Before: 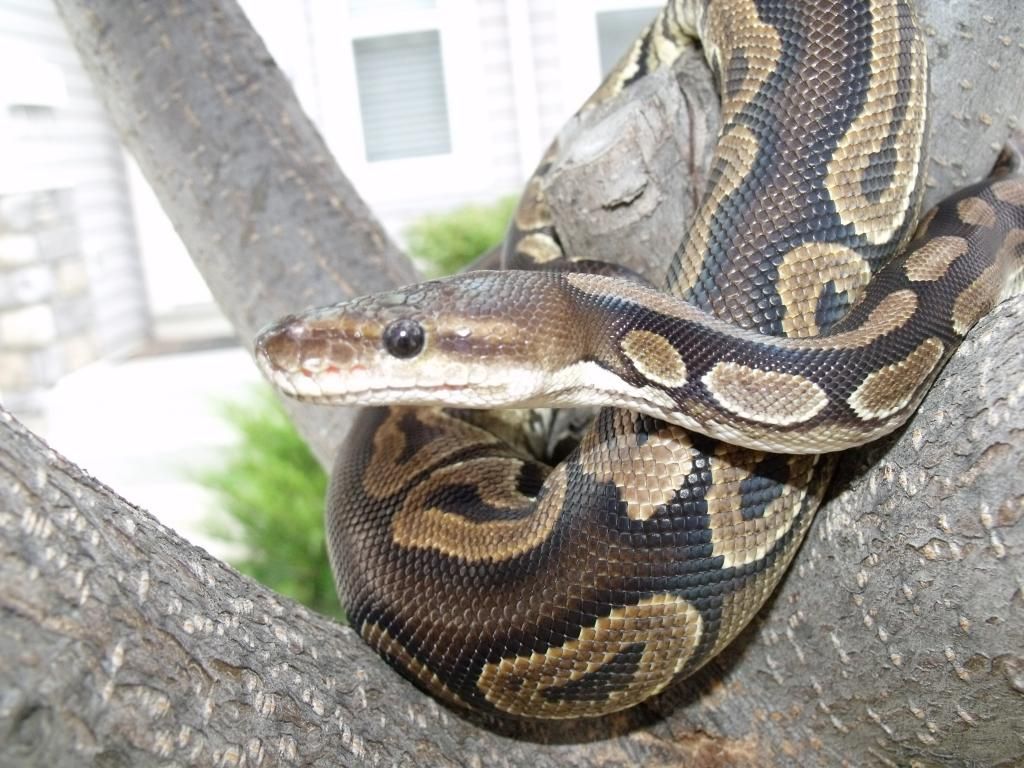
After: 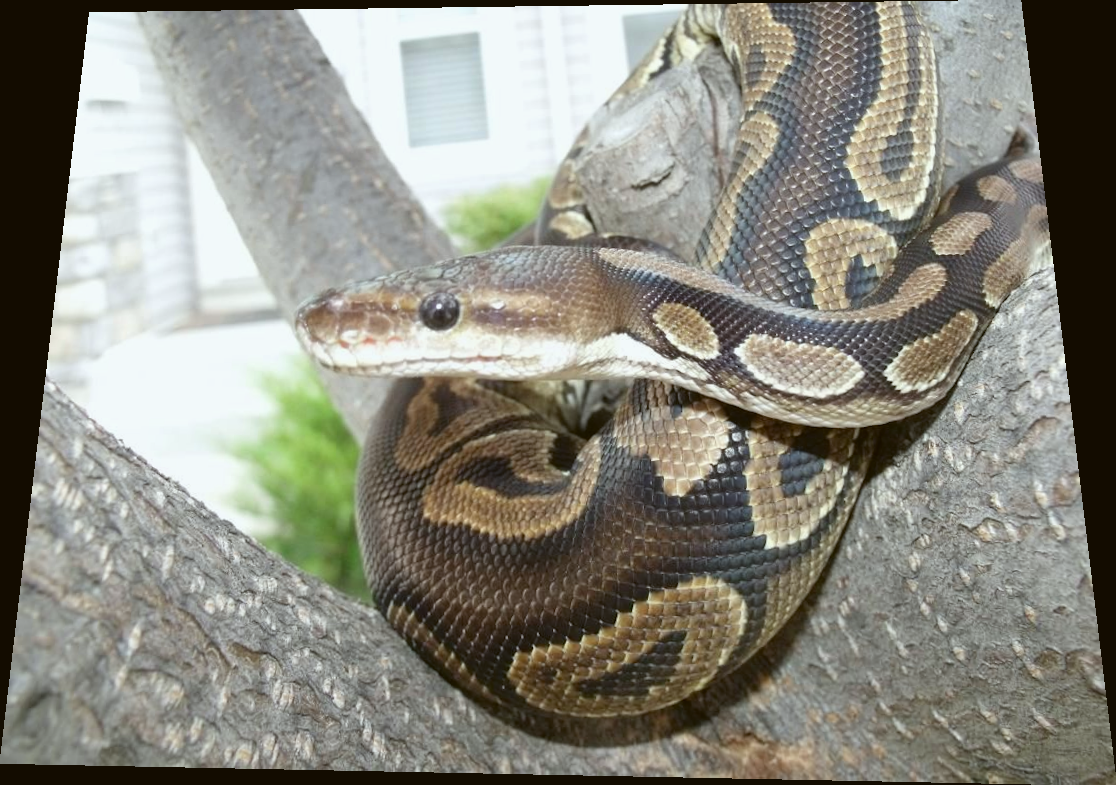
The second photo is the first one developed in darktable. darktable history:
rotate and perspective: rotation 0.128°, lens shift (vertical) -0.181, lens shift (horizontal) -0.044, shear 0.001, automatic cropping off
color balance: lift [1.004, 1.002, 1.002, 0.998], gamma [1, 1.007, 1.002, 0.993], gain [1, 0.977, 1.013, 1.023], contrast -3.64%
